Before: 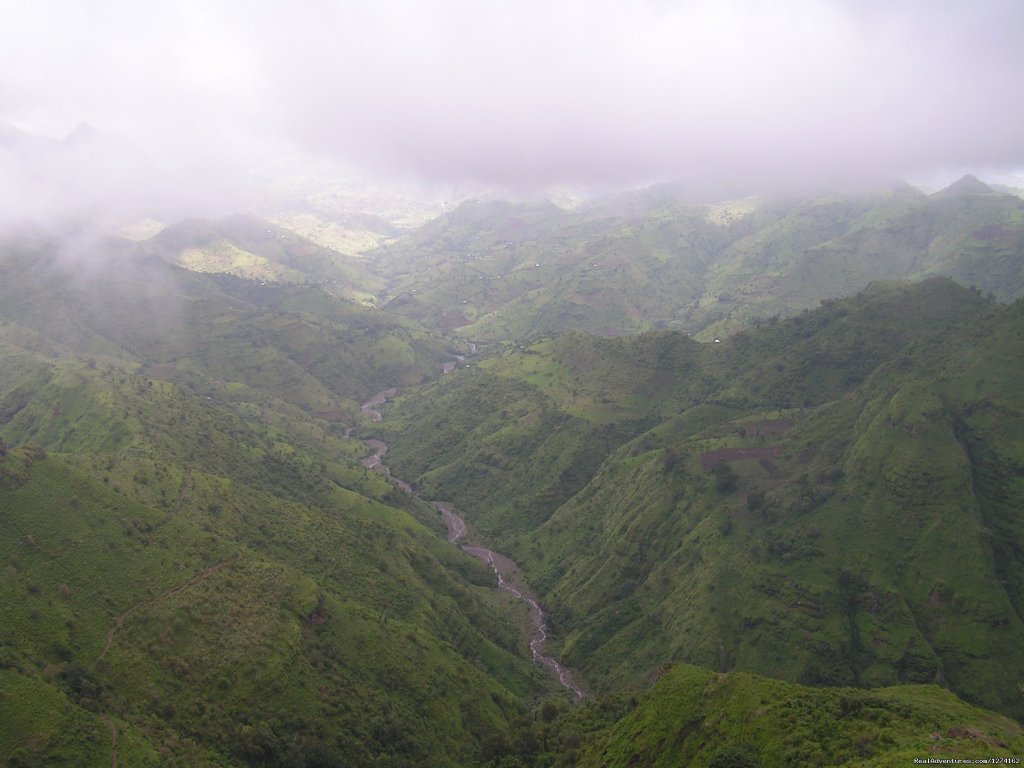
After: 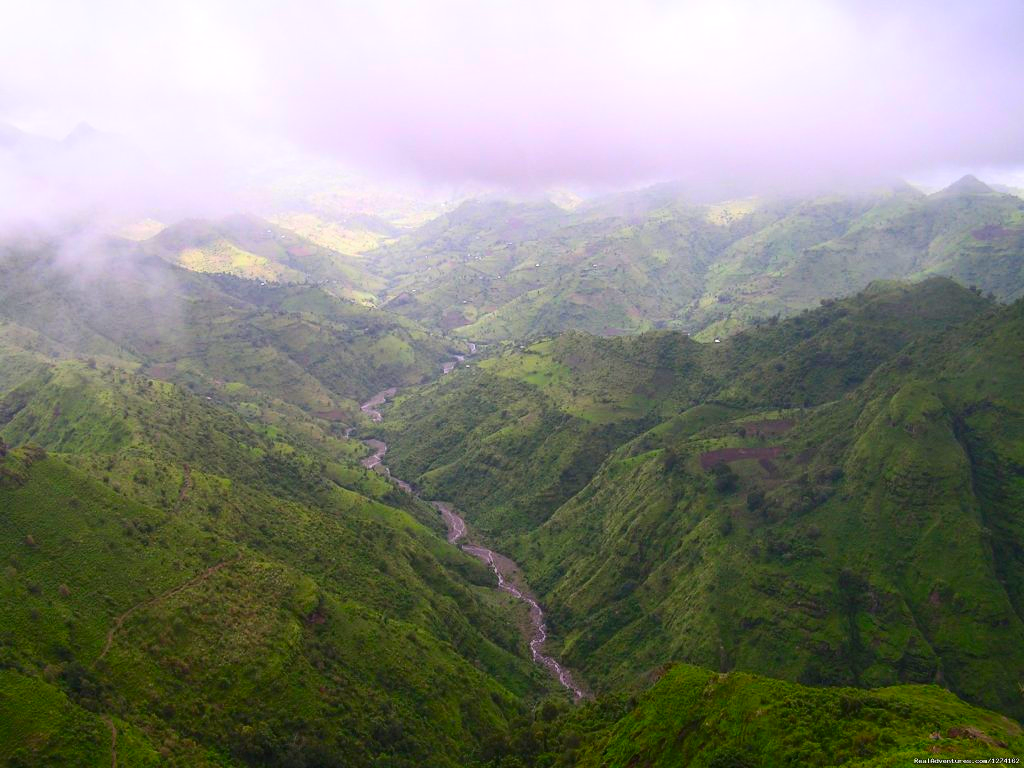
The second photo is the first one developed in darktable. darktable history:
shadows and highlights: shadows 33.62, highlights -47.58, compress 49.59%, soften with gaussian
contrast brightness saturation: contrast 0.269, brightness 0.019, saturation 0.877
local contrast: highlights 100%, shadows 99%, detail 119%, midtone range 0.2
